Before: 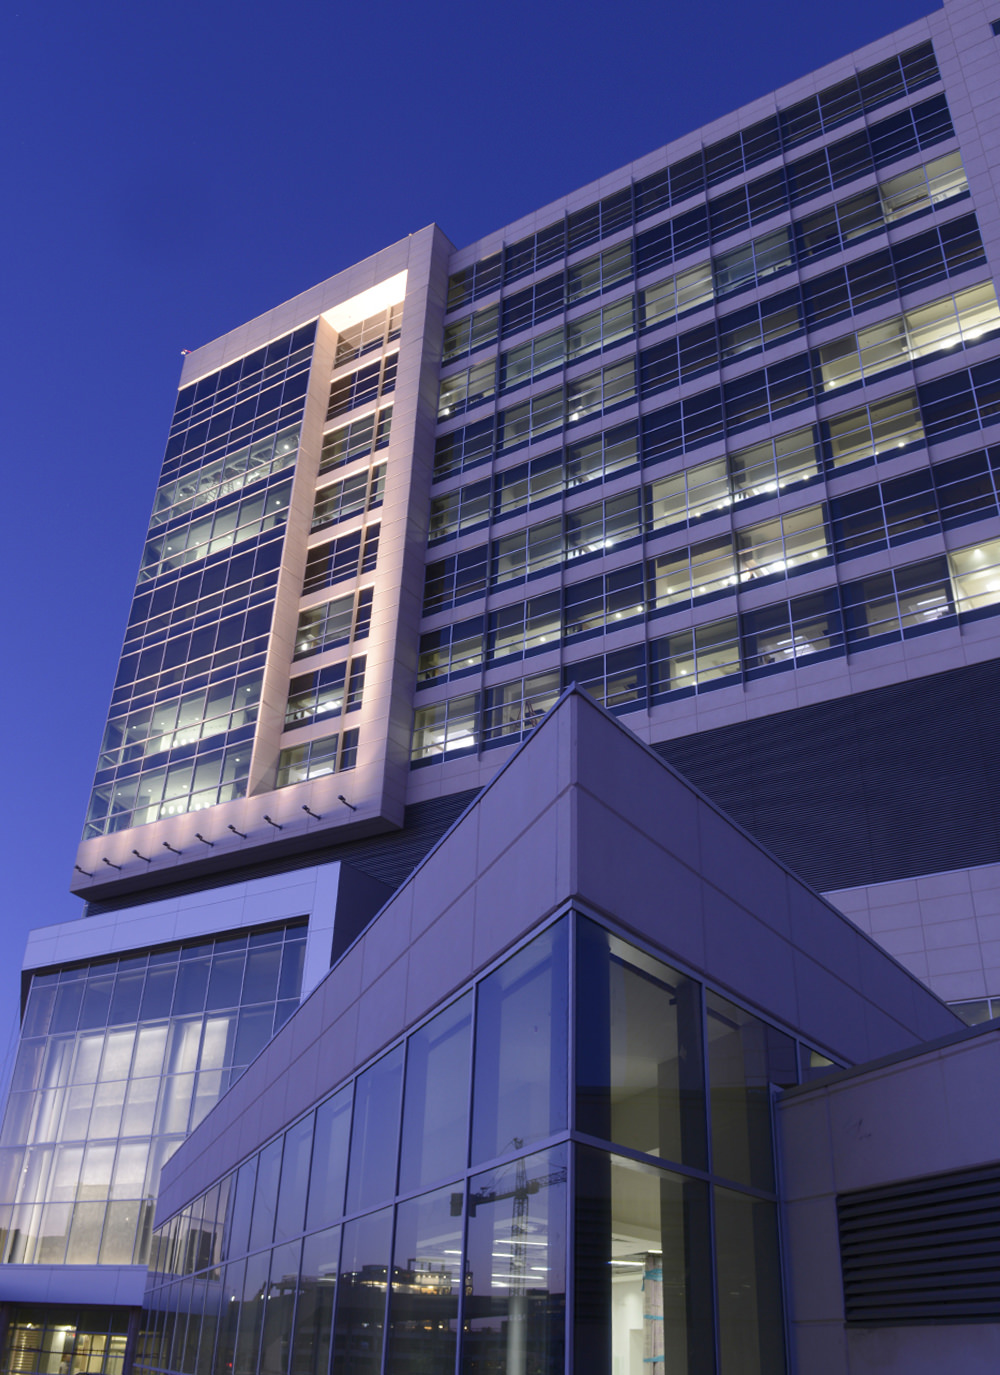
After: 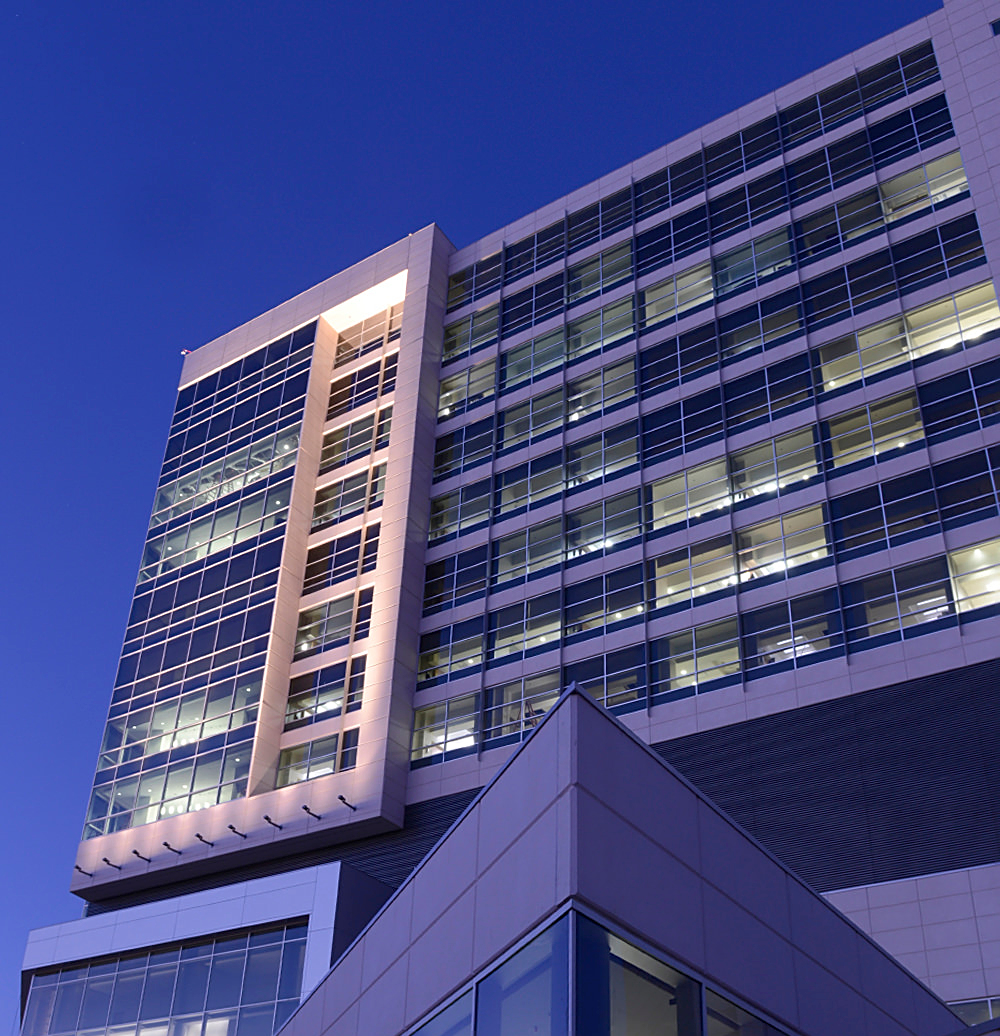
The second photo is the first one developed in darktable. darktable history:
sharpen: on, module defaults
crop: bottom 24.625%
